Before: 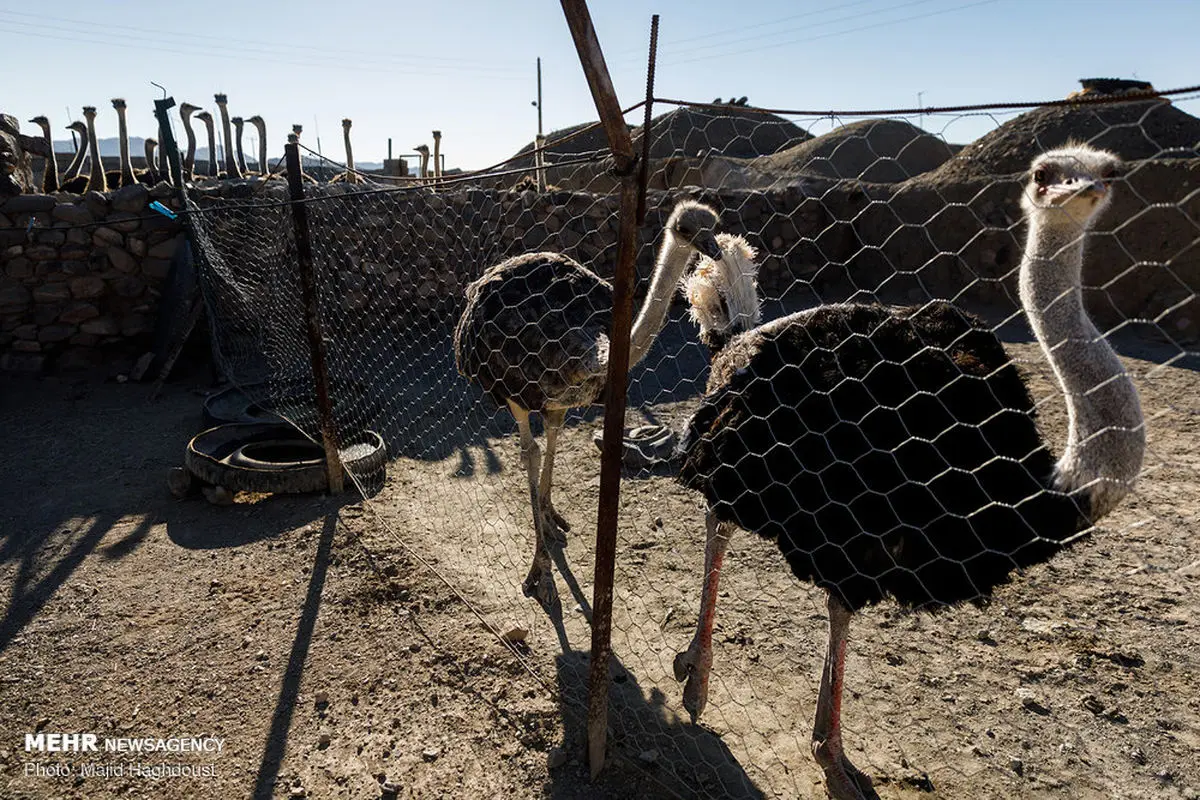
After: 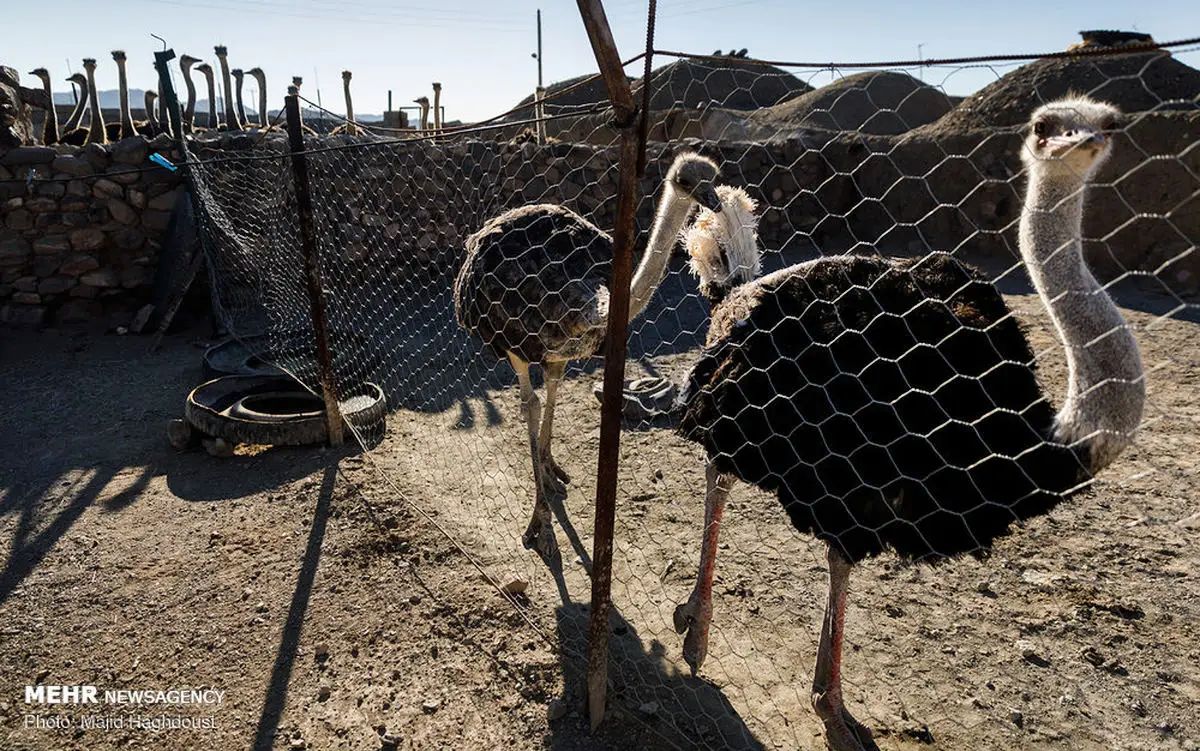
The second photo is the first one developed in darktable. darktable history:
shadows and highlights: soften with gaussian
crop and rotate: top 6.015%
